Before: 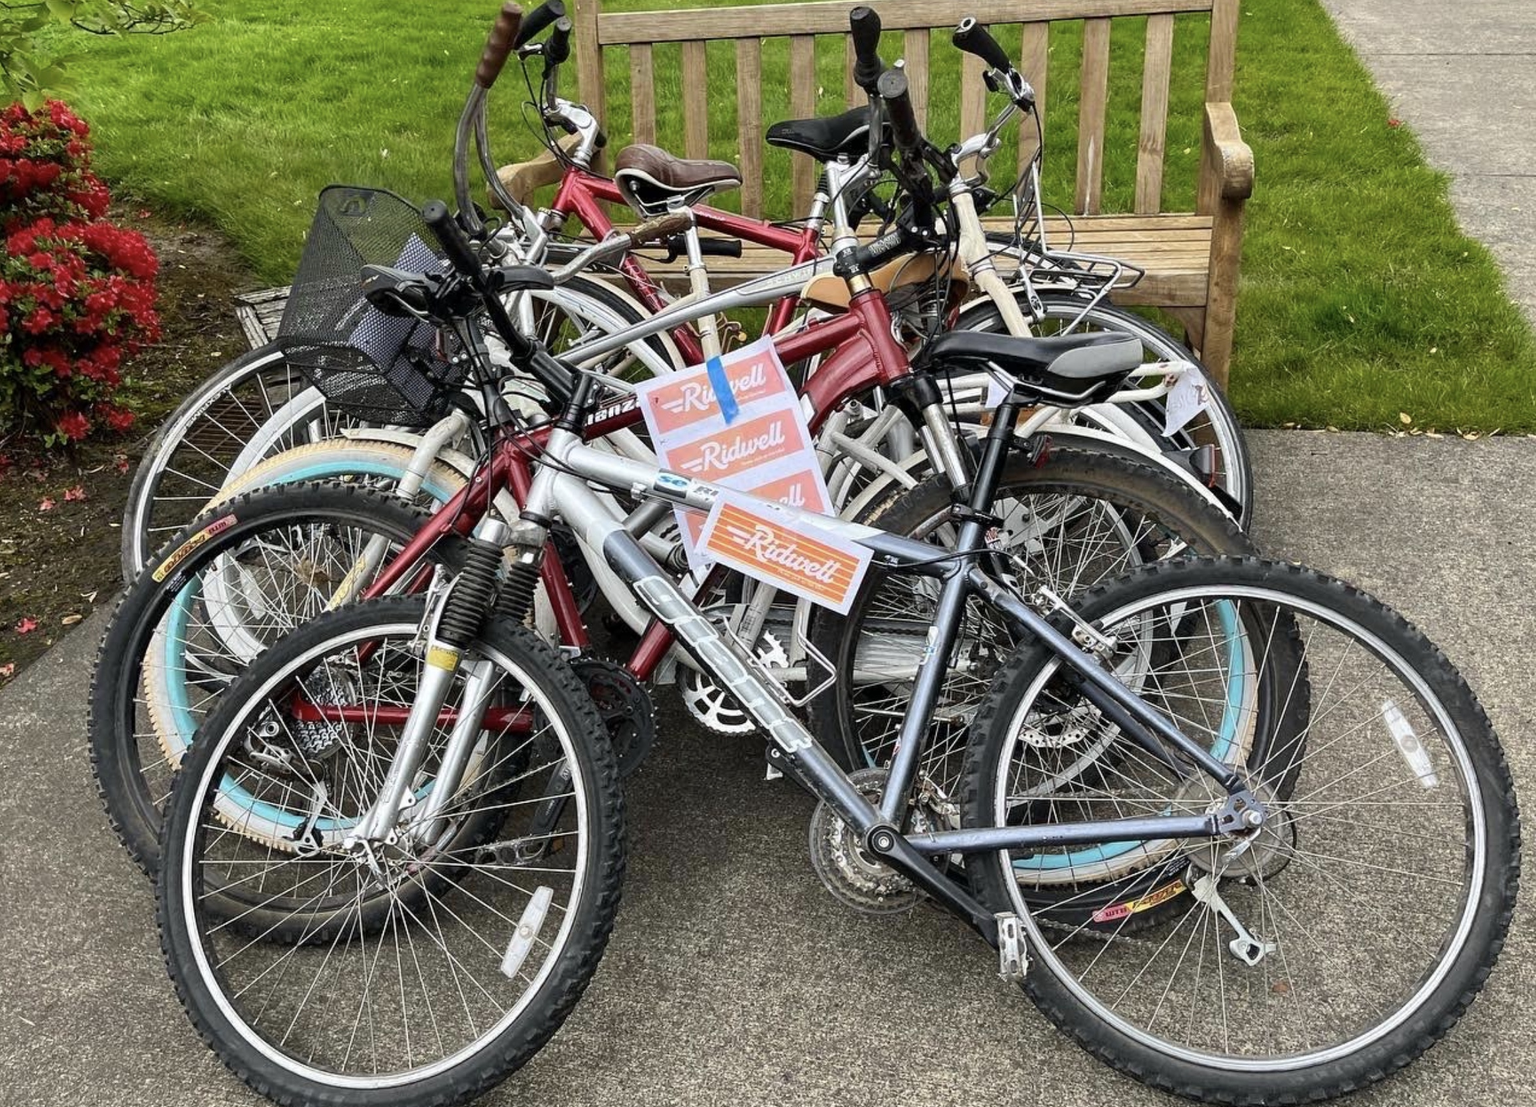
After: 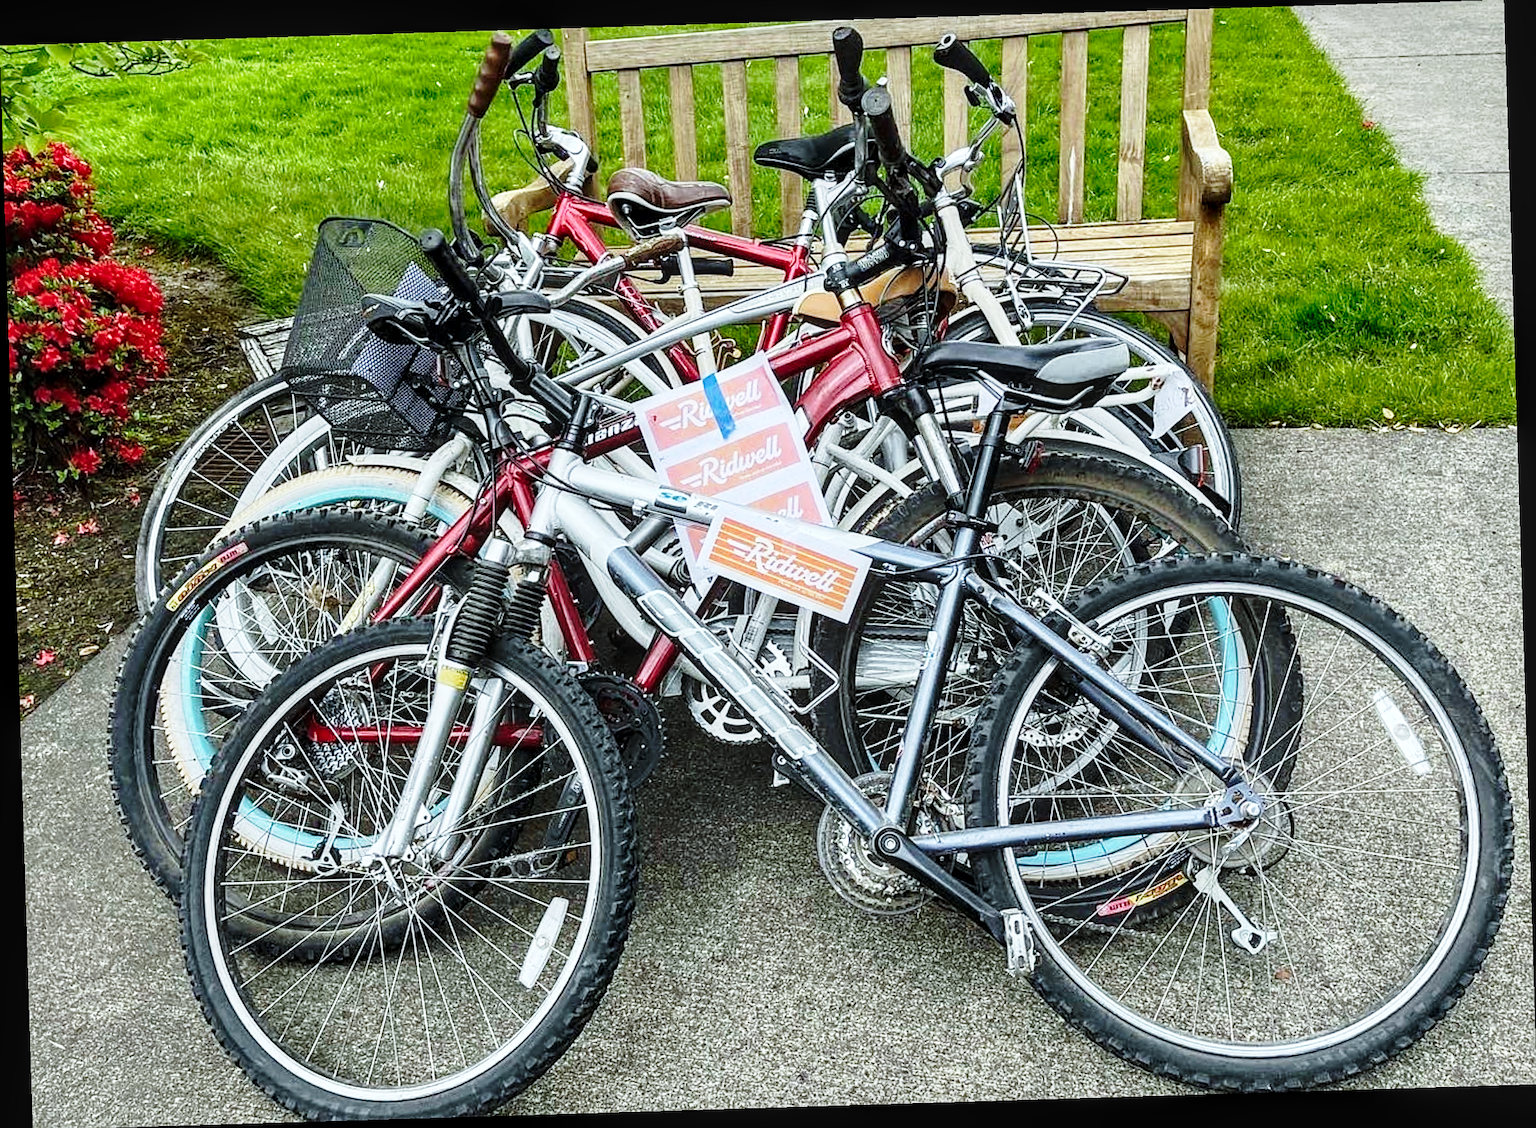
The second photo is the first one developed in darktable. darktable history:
rotate and perspective: rotation -1.75°, automatic cropping off
local contrast: detail 130%
base curve: curves: ch0 [(0, 0) (0.028, 0.03) (0.121, 0.232) (0.46, 0.748) (0.859, 0.968) (1, 1)], preserve colors none
white balance: red 0.925, blue 1.046
tone equalizer: on, module defaults
sharpen: on, module defaults
